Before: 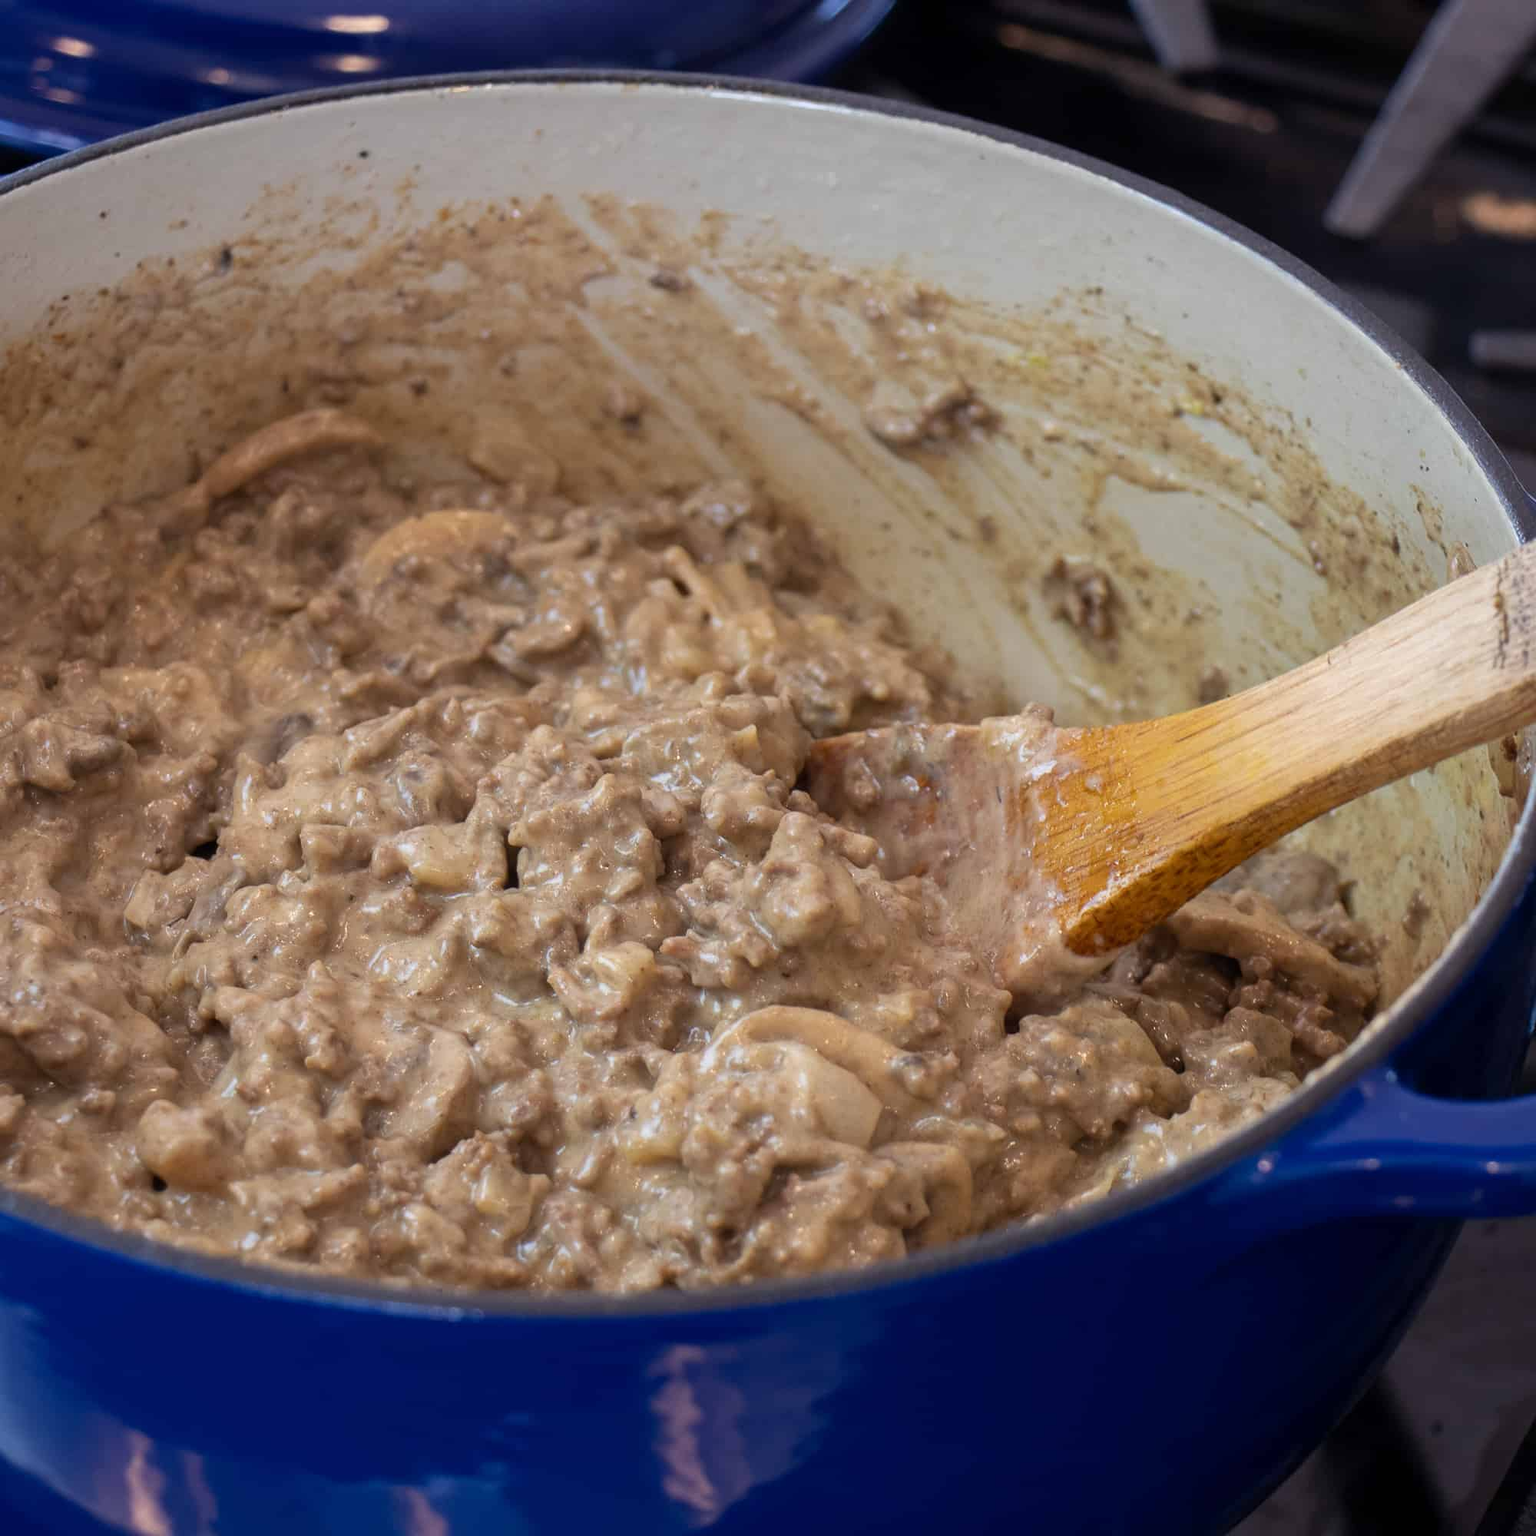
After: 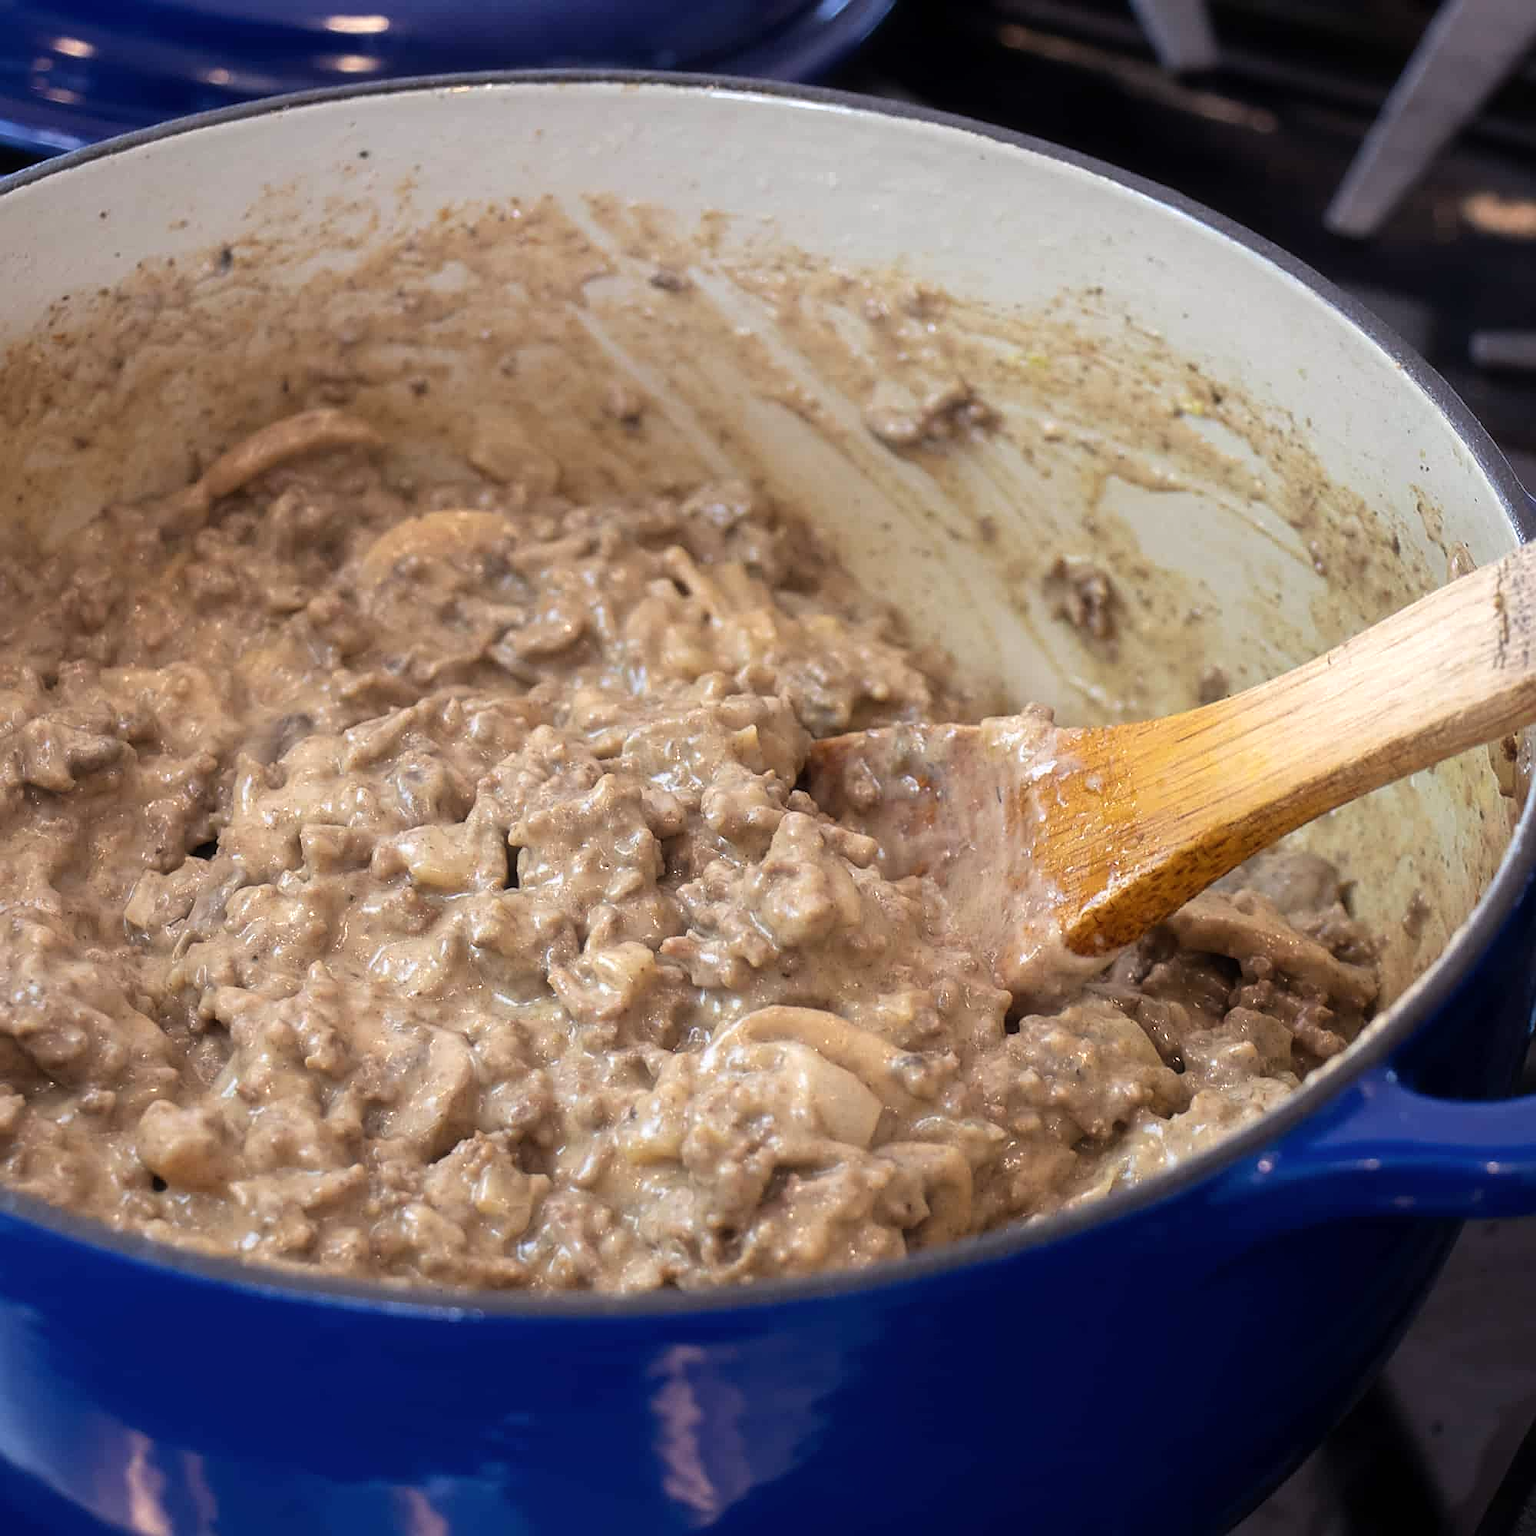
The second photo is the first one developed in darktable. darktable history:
color correction: highlights b* -0.032
haze removal: strength -0.112, compatibility mode true, adaptive false
tone equalizer: -8 EV -0.379 EV, -7 EV -0.426 EV, -6 EV -0.366 EV, -5 EV -0.239 EV, -3 EV 0.219 EV, -2 EV 0.34 EV, -1 EV 0.383 EV, +0 EV 0.426 EV, mask exposure compensation -0.506 EV
sharpen: on, module defaults
